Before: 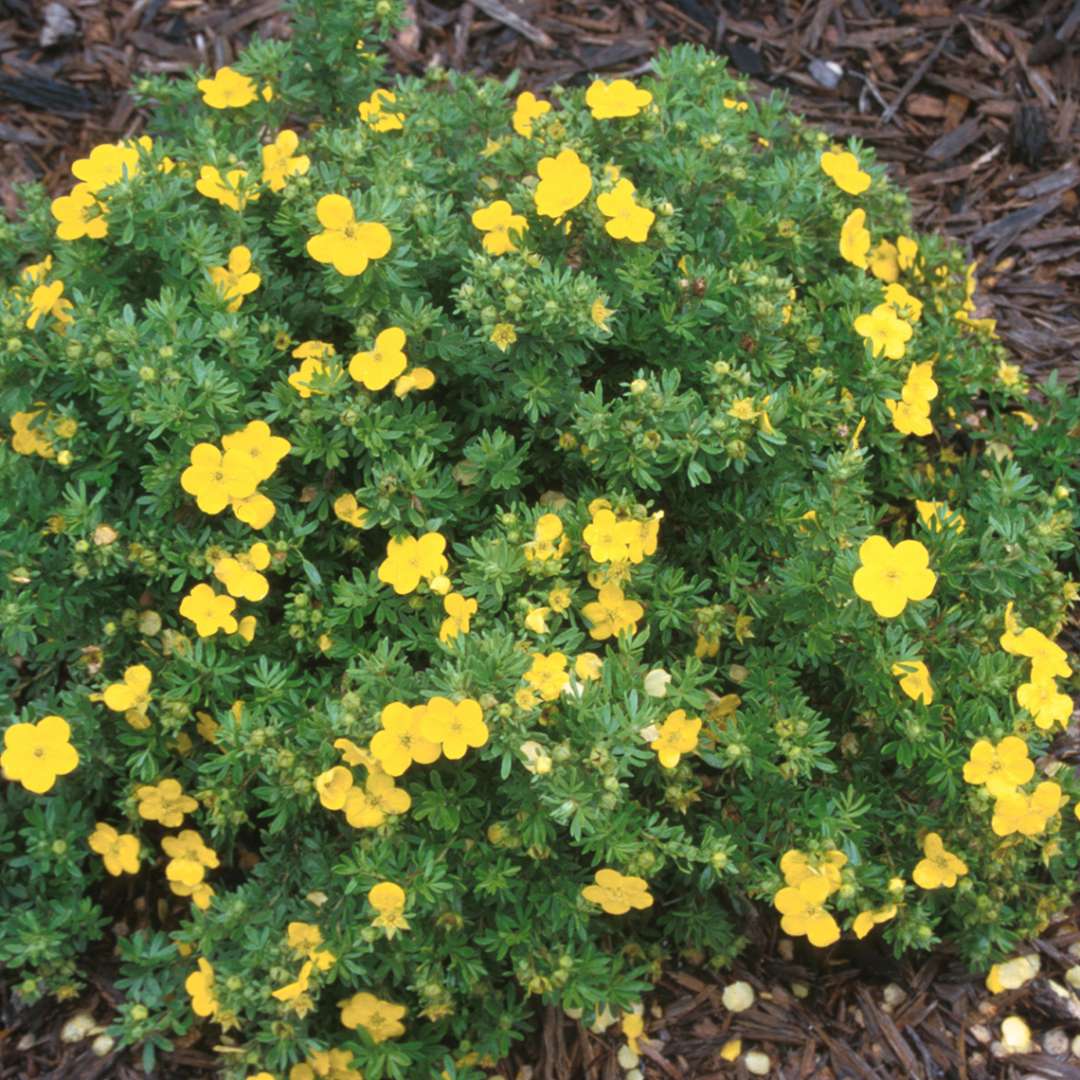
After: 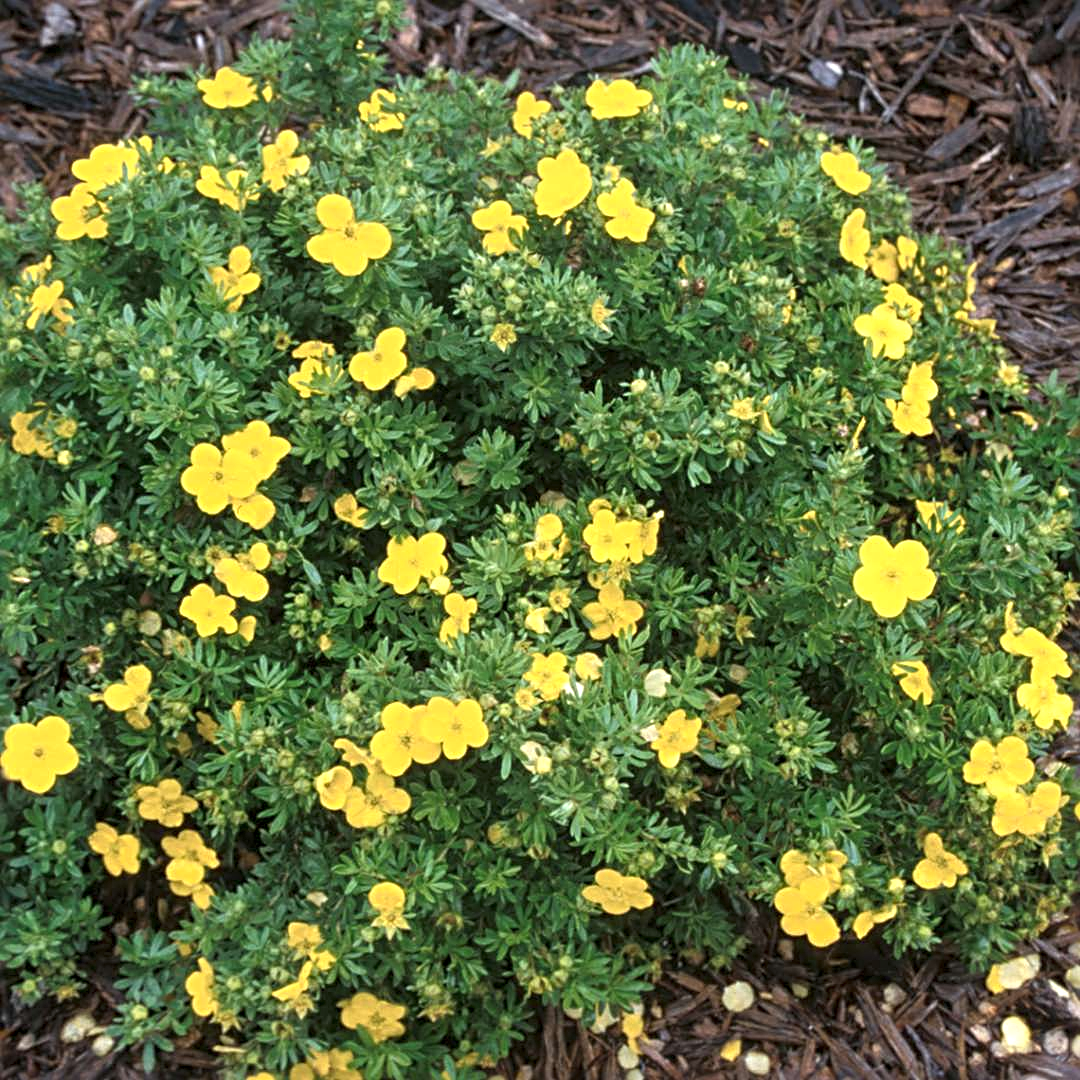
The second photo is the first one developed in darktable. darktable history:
local contrast: highlights 84%, shadows 79%
sharpen: radius 3.977
tone equalizer: on, module defaults
